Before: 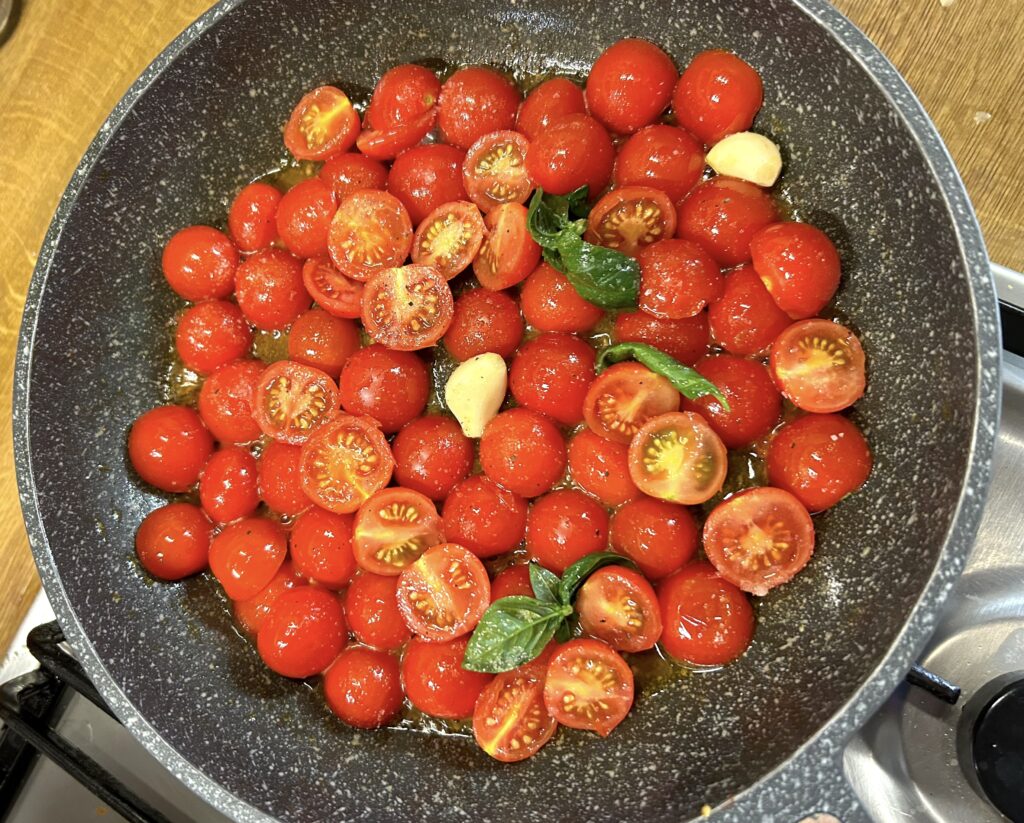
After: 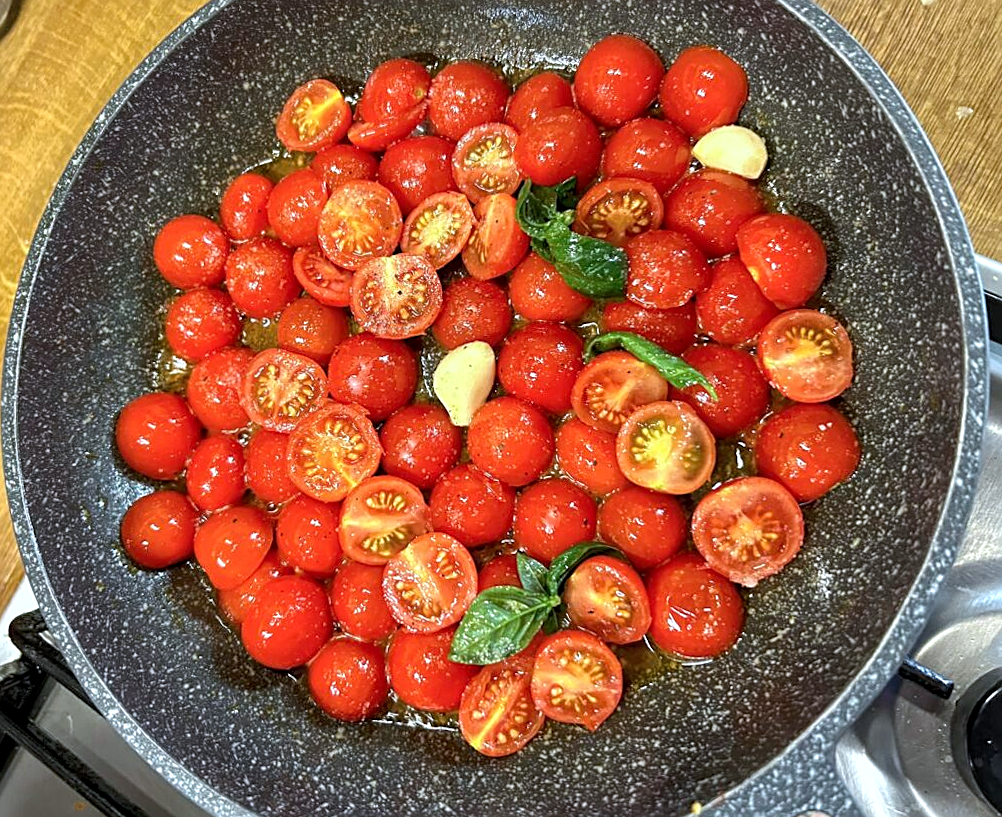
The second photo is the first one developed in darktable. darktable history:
rotate and perspective: rotation 0.226°, lens shift (vertical) -0.042, crop left 0.023, crop right 0.982, crop top 0.006, crop bottom 0.994
local contrast: highlights 99%, shadows 86%, detail 160%, midtone range 0.2
color calibration: x 0.37, y 0.377, temperature 4289.93 K
sharpen: on, module defaults
